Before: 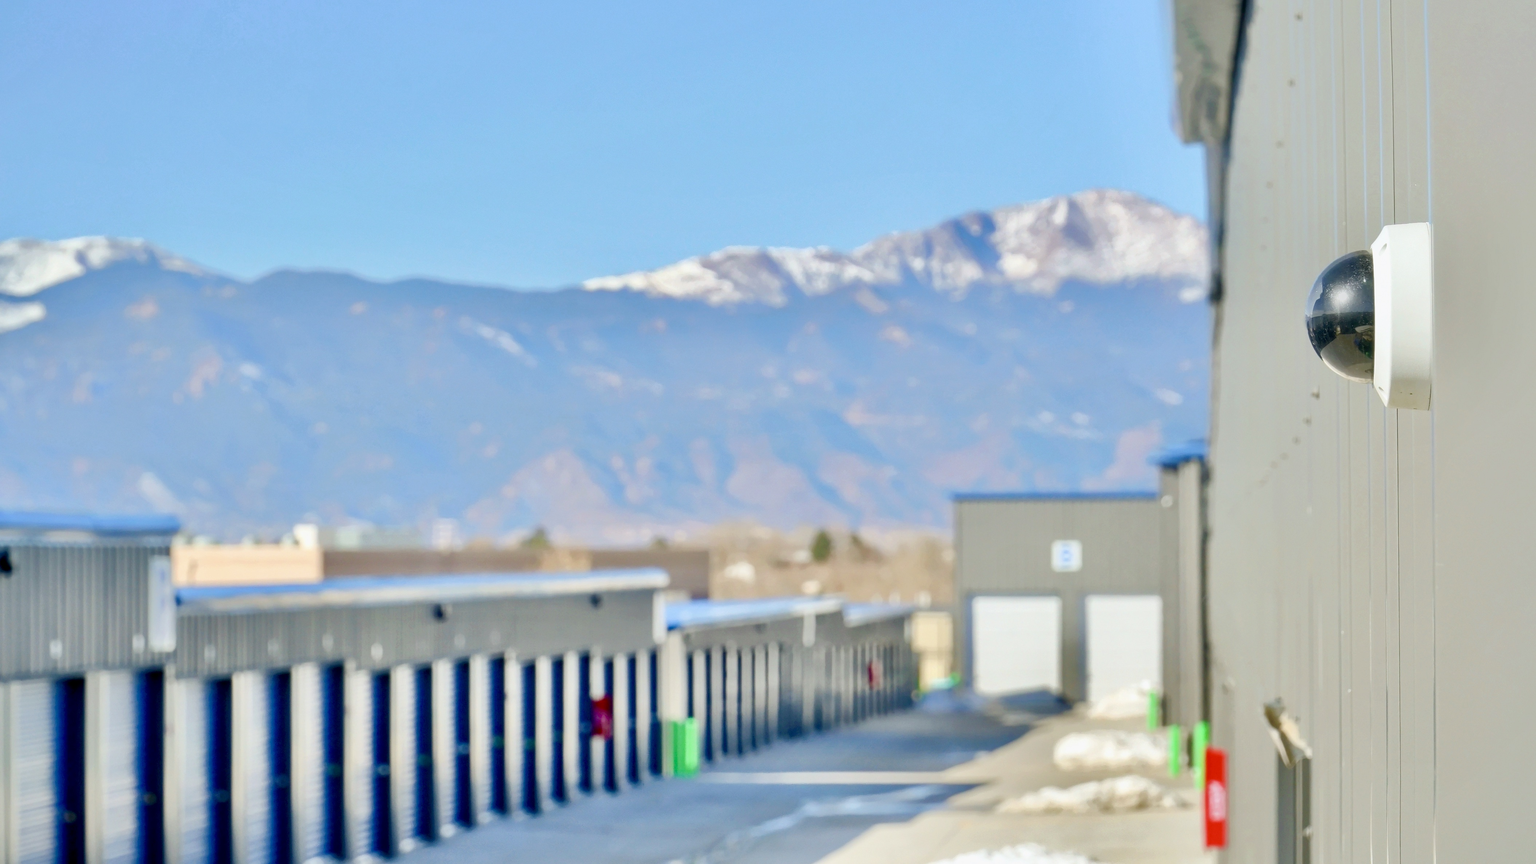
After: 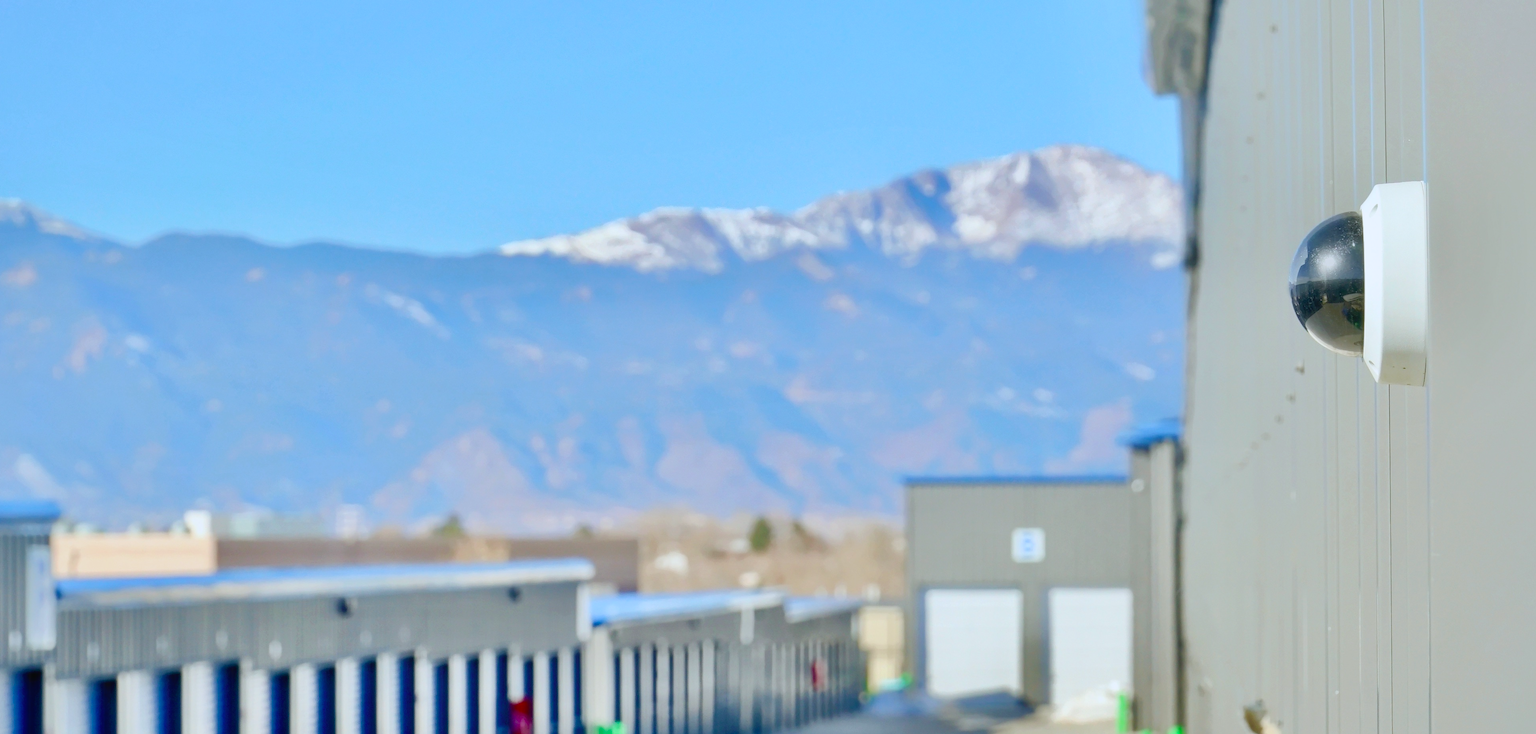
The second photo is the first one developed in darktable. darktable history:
white balance: red 0.967, blue 1.049
crop: left 8.155%, top 6.611%, bottom 15.385%
contrast equalizer: octaves 7, y [[0.6 ×6], [0.55 ×6], [0 ×6], [0 ×6], [0 ×6]], mix -0.3
